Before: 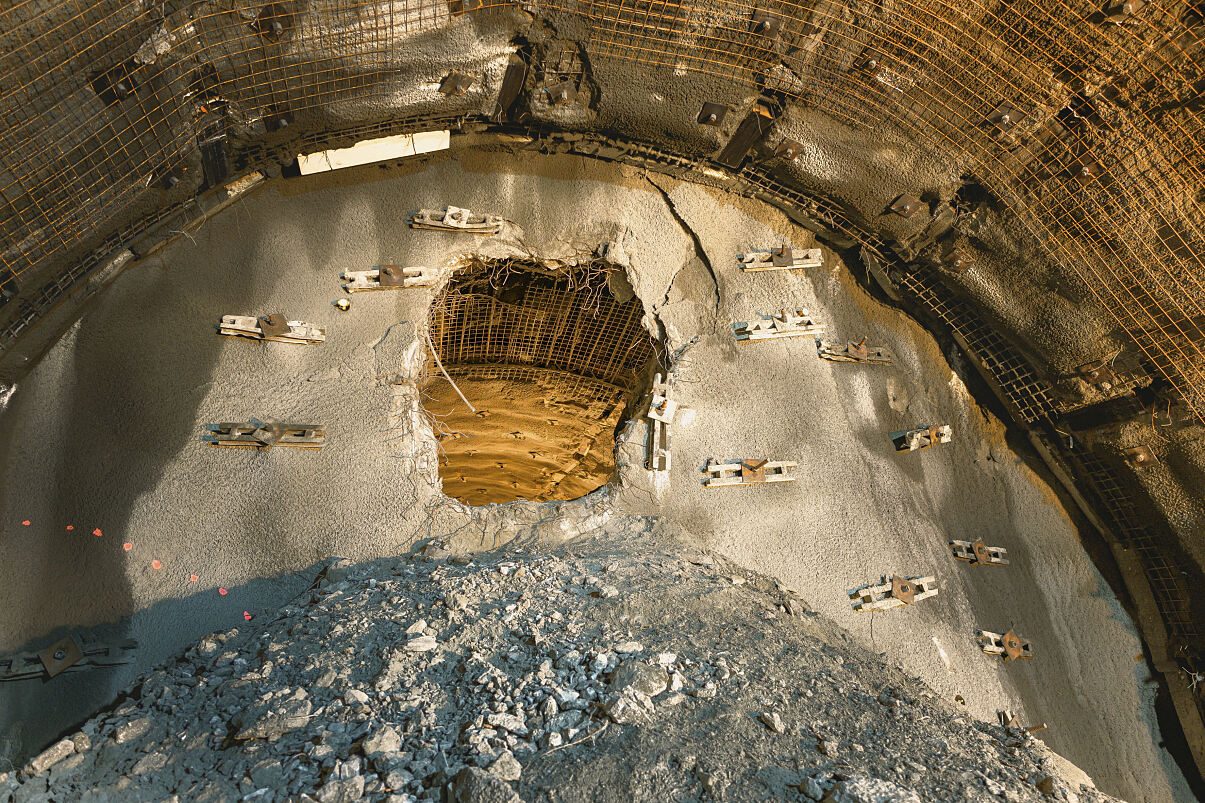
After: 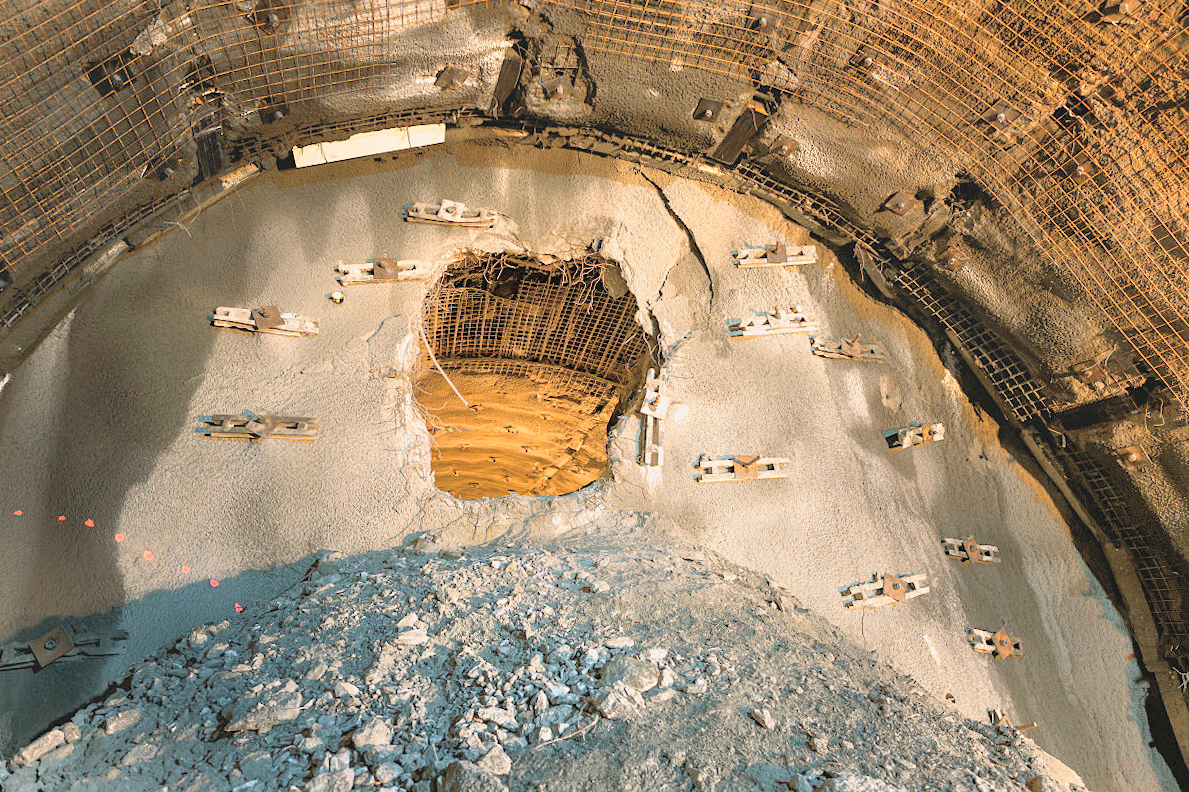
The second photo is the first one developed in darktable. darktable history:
white balance: red 1.004, blue 1.024
crop and rotate: angle -0.5°
global tonemap: drago (0.7, 100)
